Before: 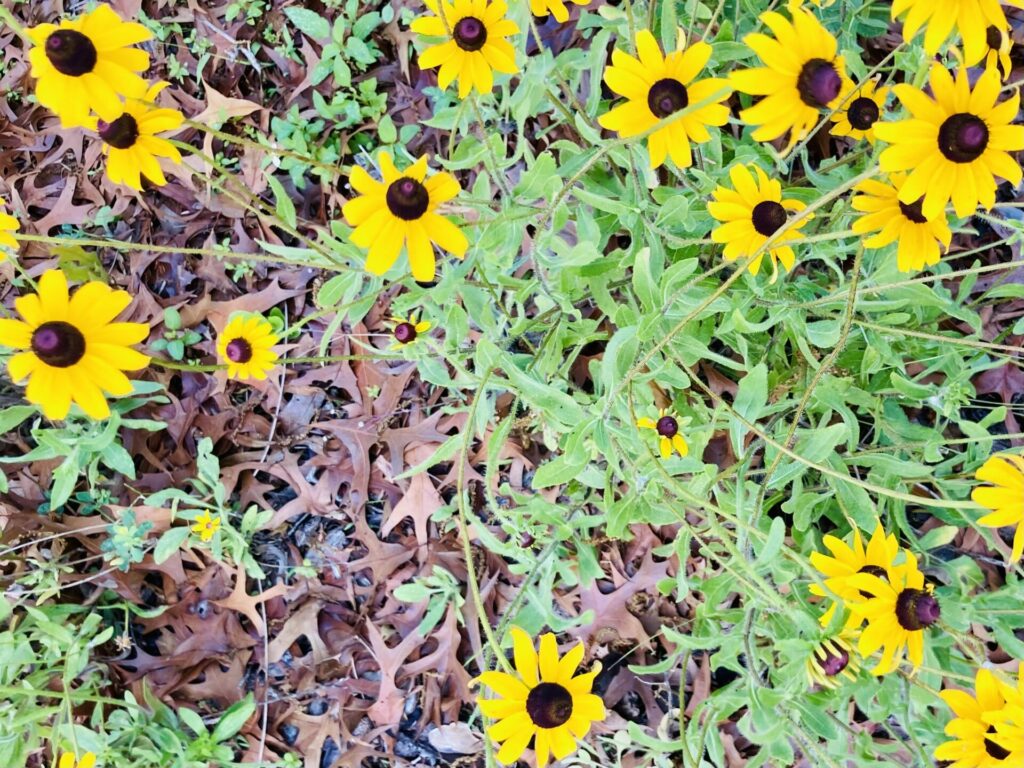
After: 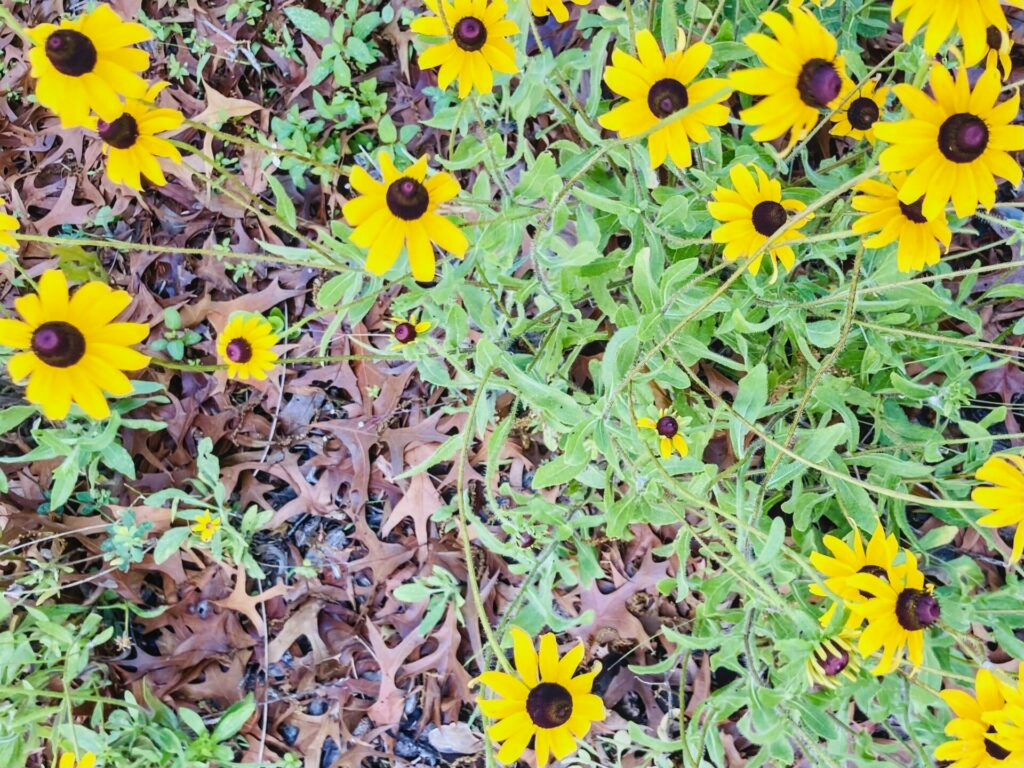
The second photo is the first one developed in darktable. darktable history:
local contrast: detail 110%
white balance: red 0.988, blue 1.017
